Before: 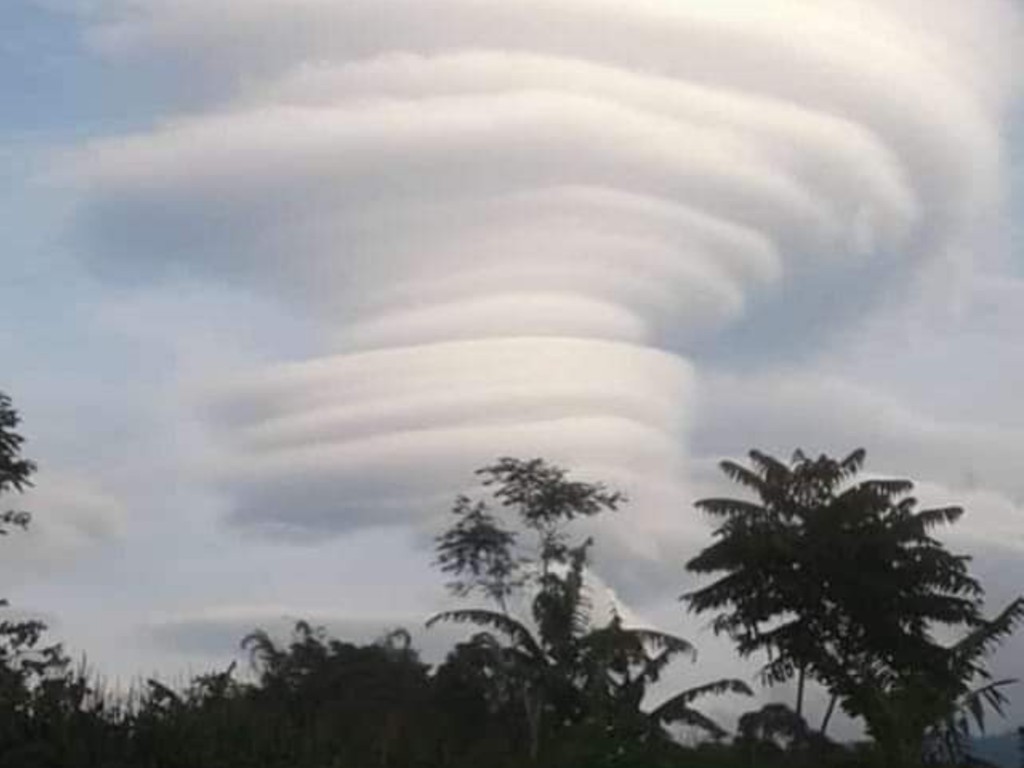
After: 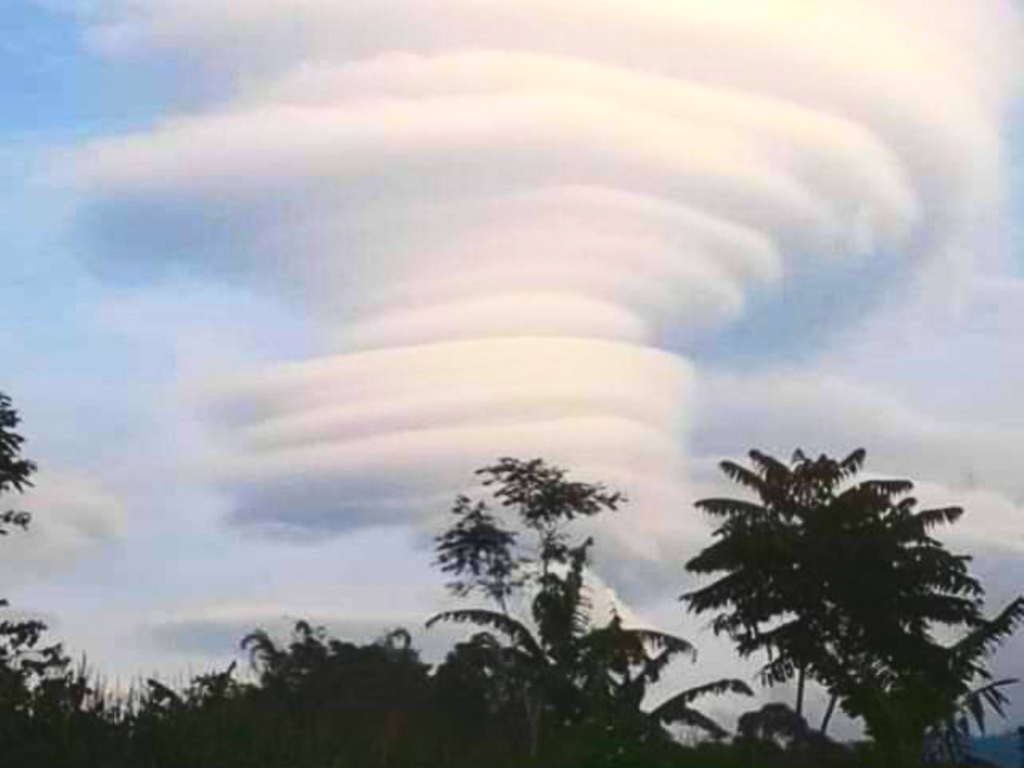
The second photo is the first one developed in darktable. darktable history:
local contrast: detail 109%
contrast brightness saturation: contrast 0.266, brightness 0.016, saturation 0.857
